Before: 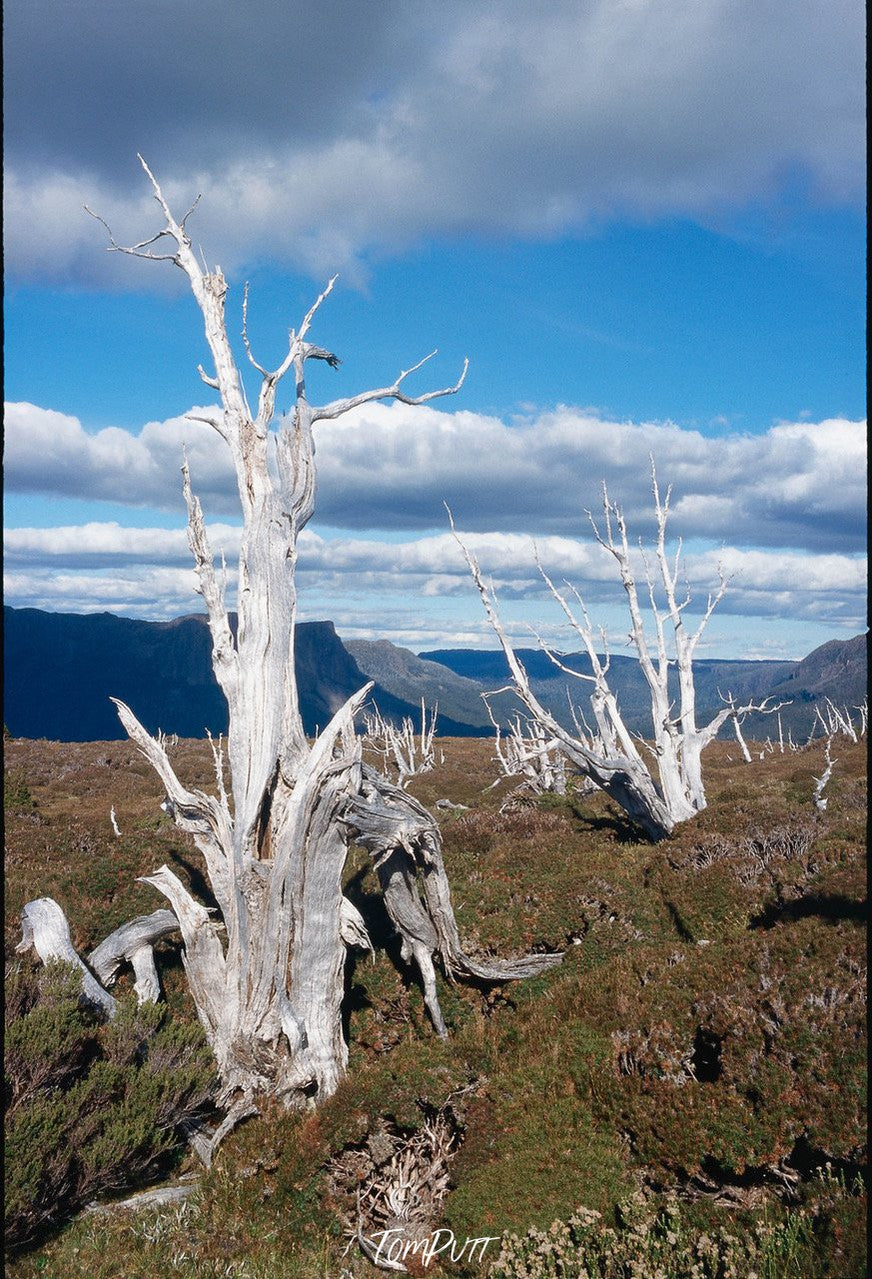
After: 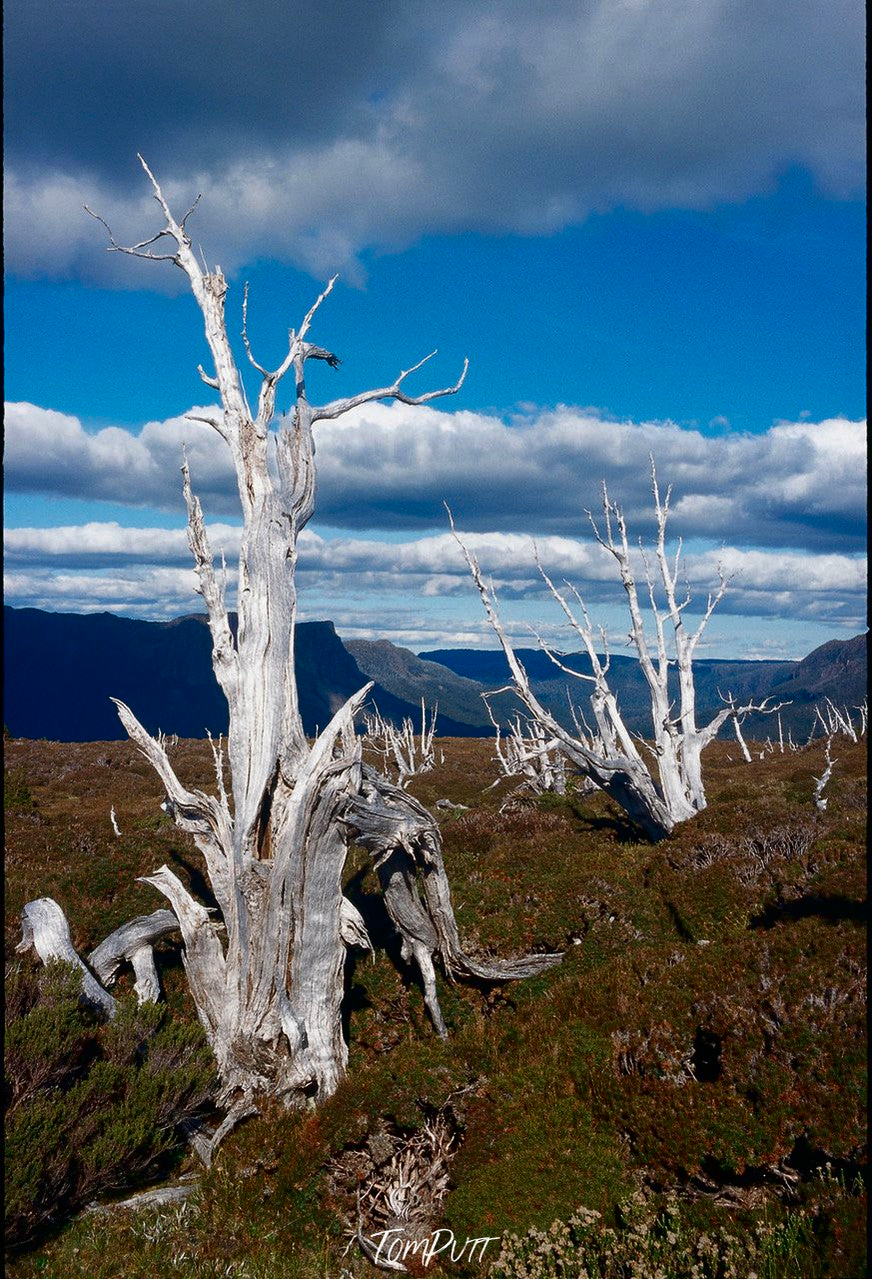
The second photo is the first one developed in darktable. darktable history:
contrast brightness saturation: brightness -0.254, saturation 0.198
